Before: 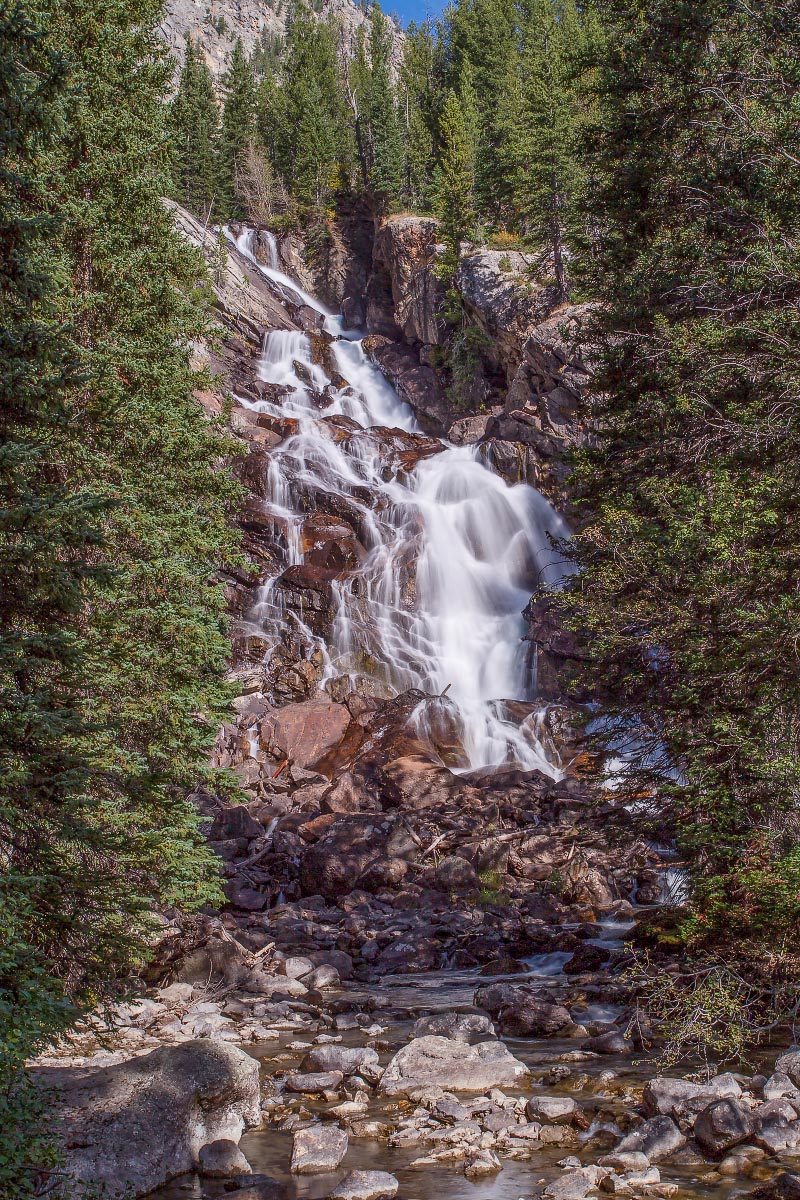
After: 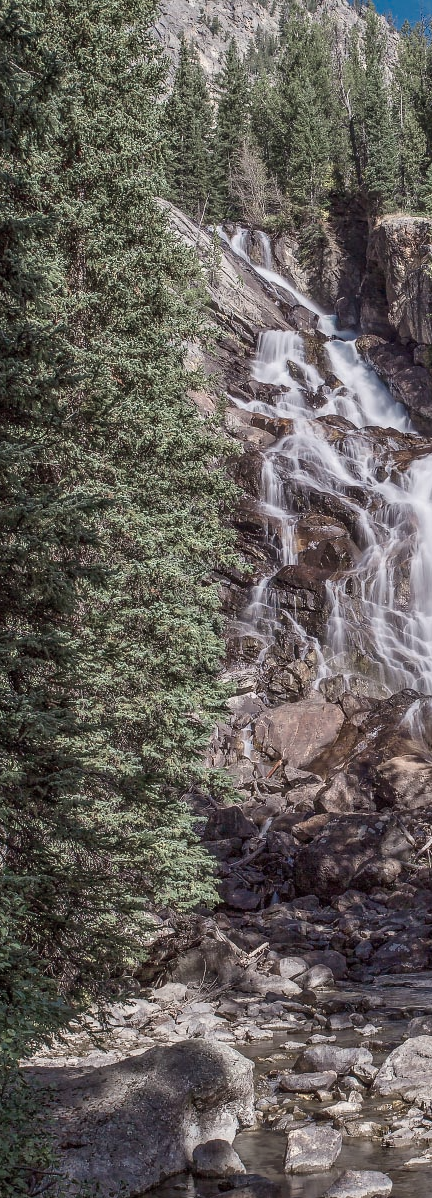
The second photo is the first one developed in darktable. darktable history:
color zones: curves: ch0 [(0.25, 0.667) (0.758, 0.368)]; ch1 [(0.215, 0.245) (0.761, 0.373)]; ch2 [(0.247, 0.554) (0.761, 0.436)]
crop: left 0.805%, right 45.155%, bottom 0.092%
